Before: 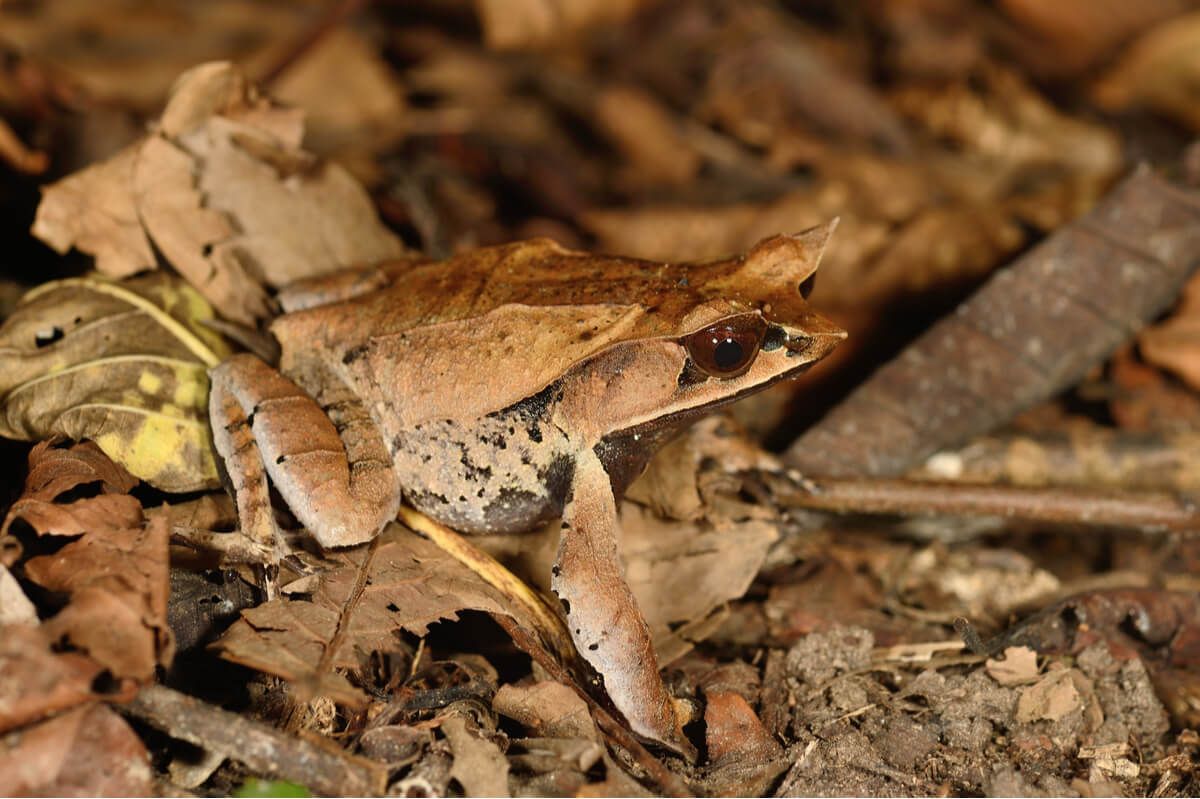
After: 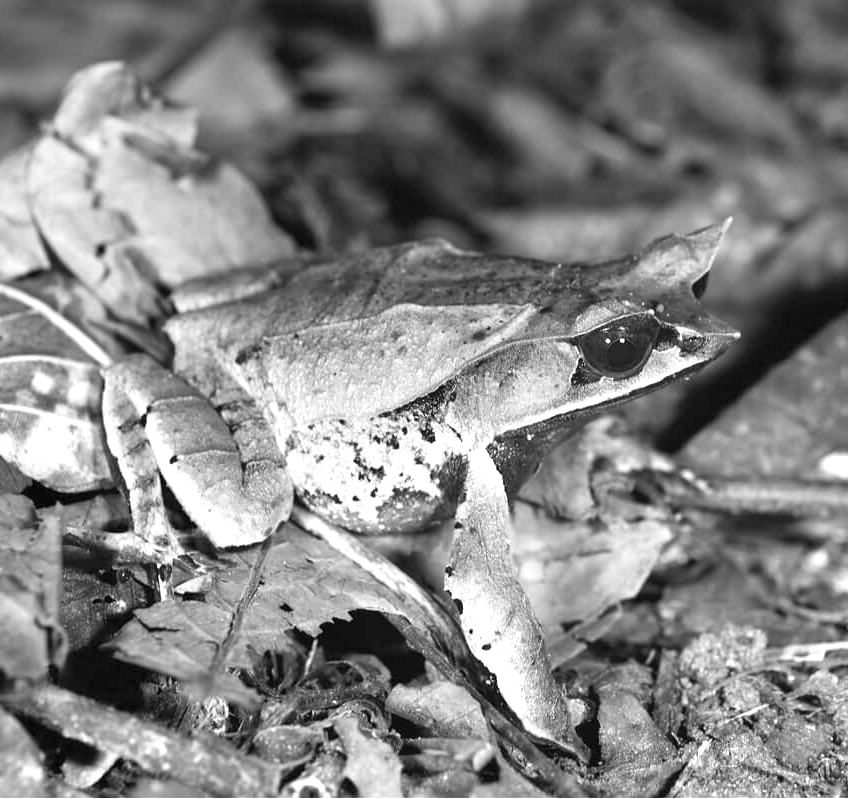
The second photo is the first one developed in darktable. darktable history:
exposure: black level correction 0, exposure 1.295 EV, compensate exposure bias true, compensate highlight preservation false
crop and rotate: left 8.96%, right 20.308%
color calibration: output gray [0.246, 0.254, 0.501, 0], gray › normalize channels true, x 0.38, y 0.39, temperature 4083.12 K, gamut compression 0.008
